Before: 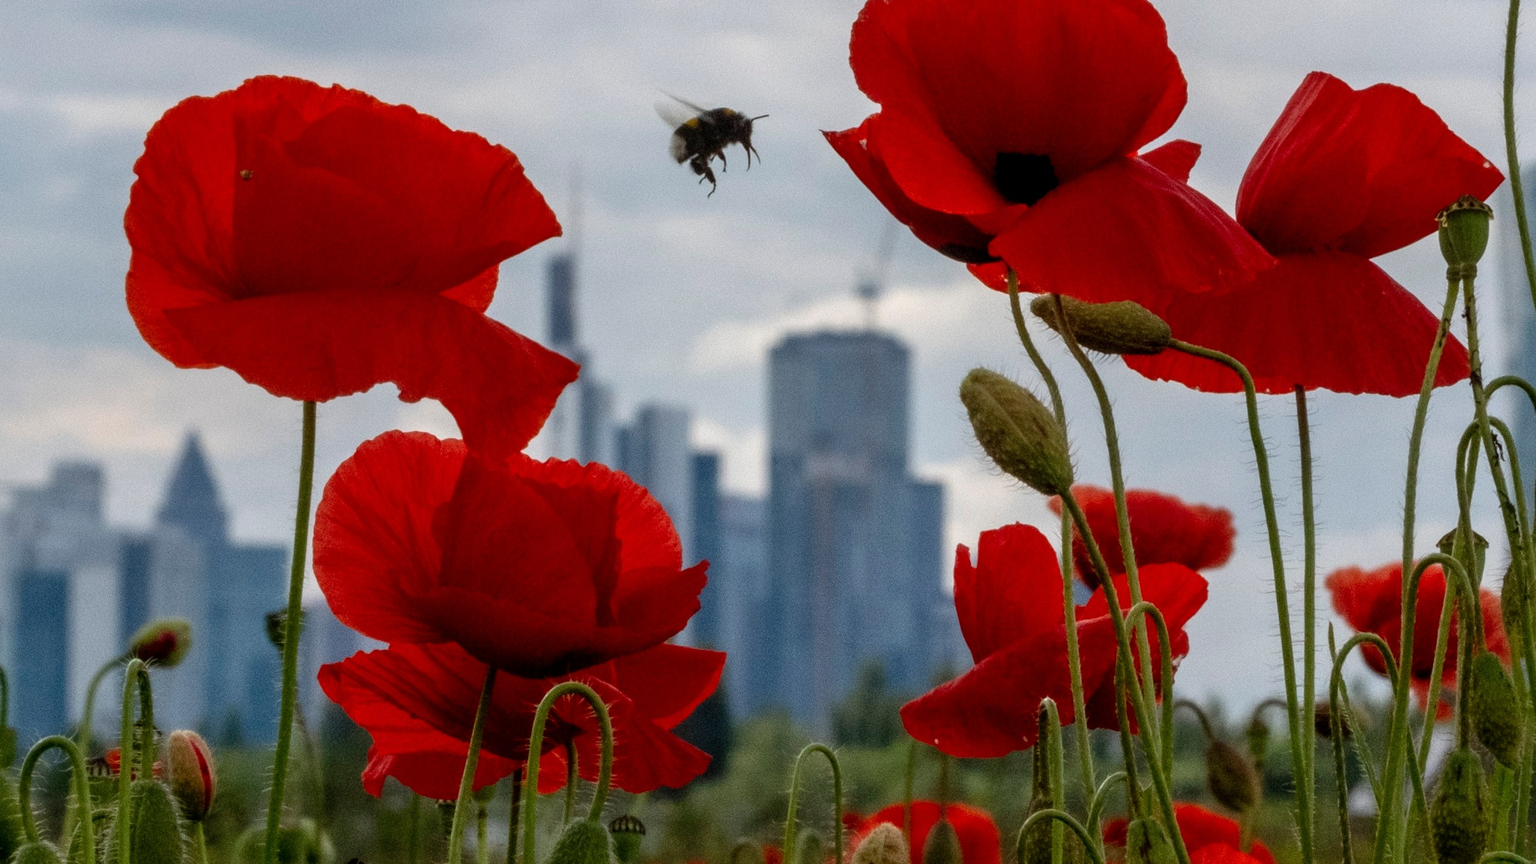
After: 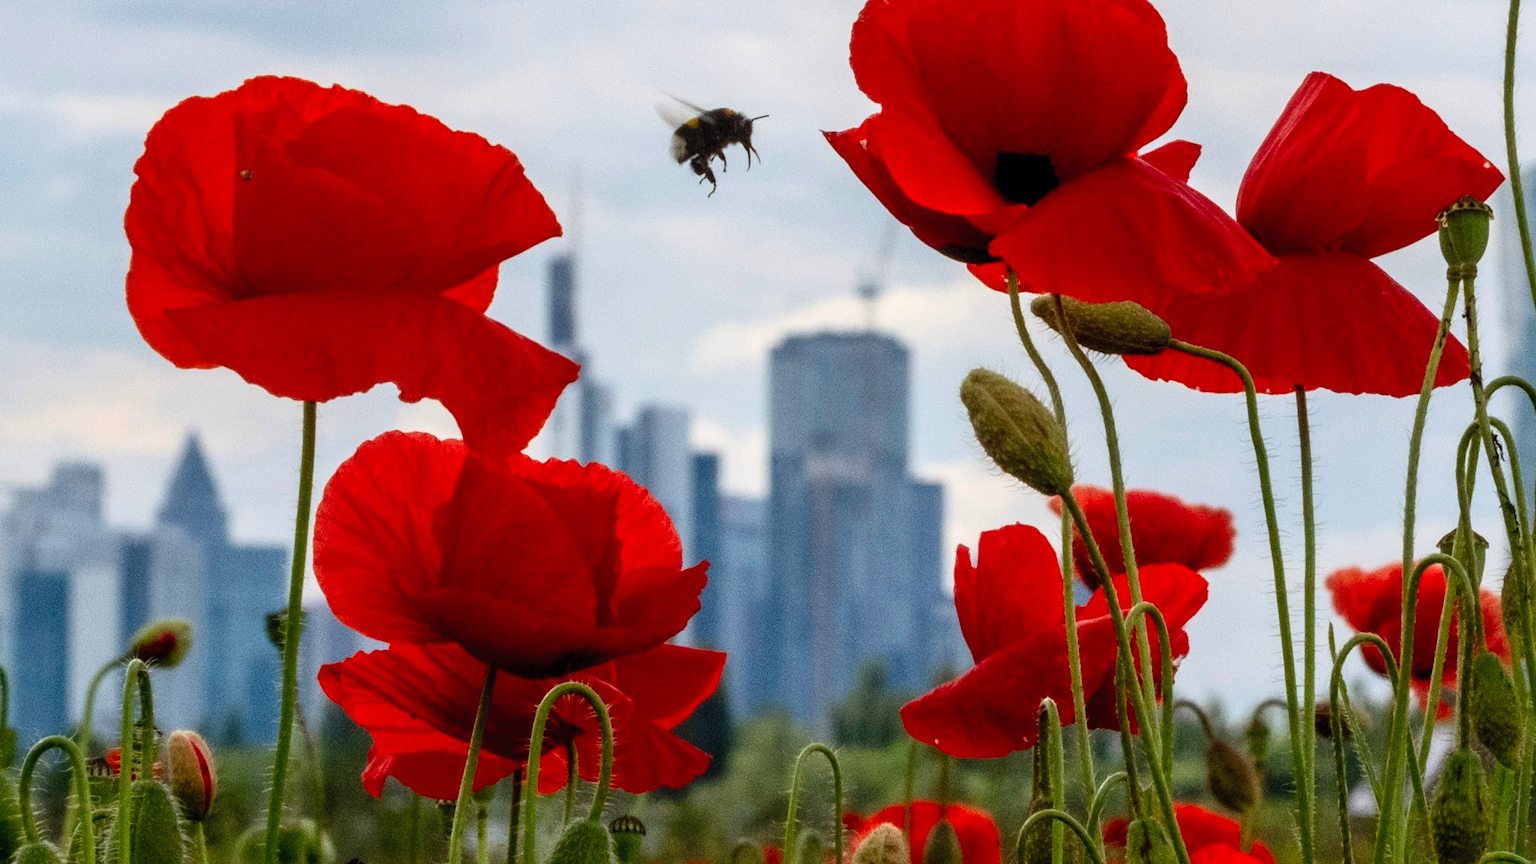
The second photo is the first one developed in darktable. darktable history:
contrast brightness saturation: contrast 0.196, brightness 0.162, saturation 0.219
